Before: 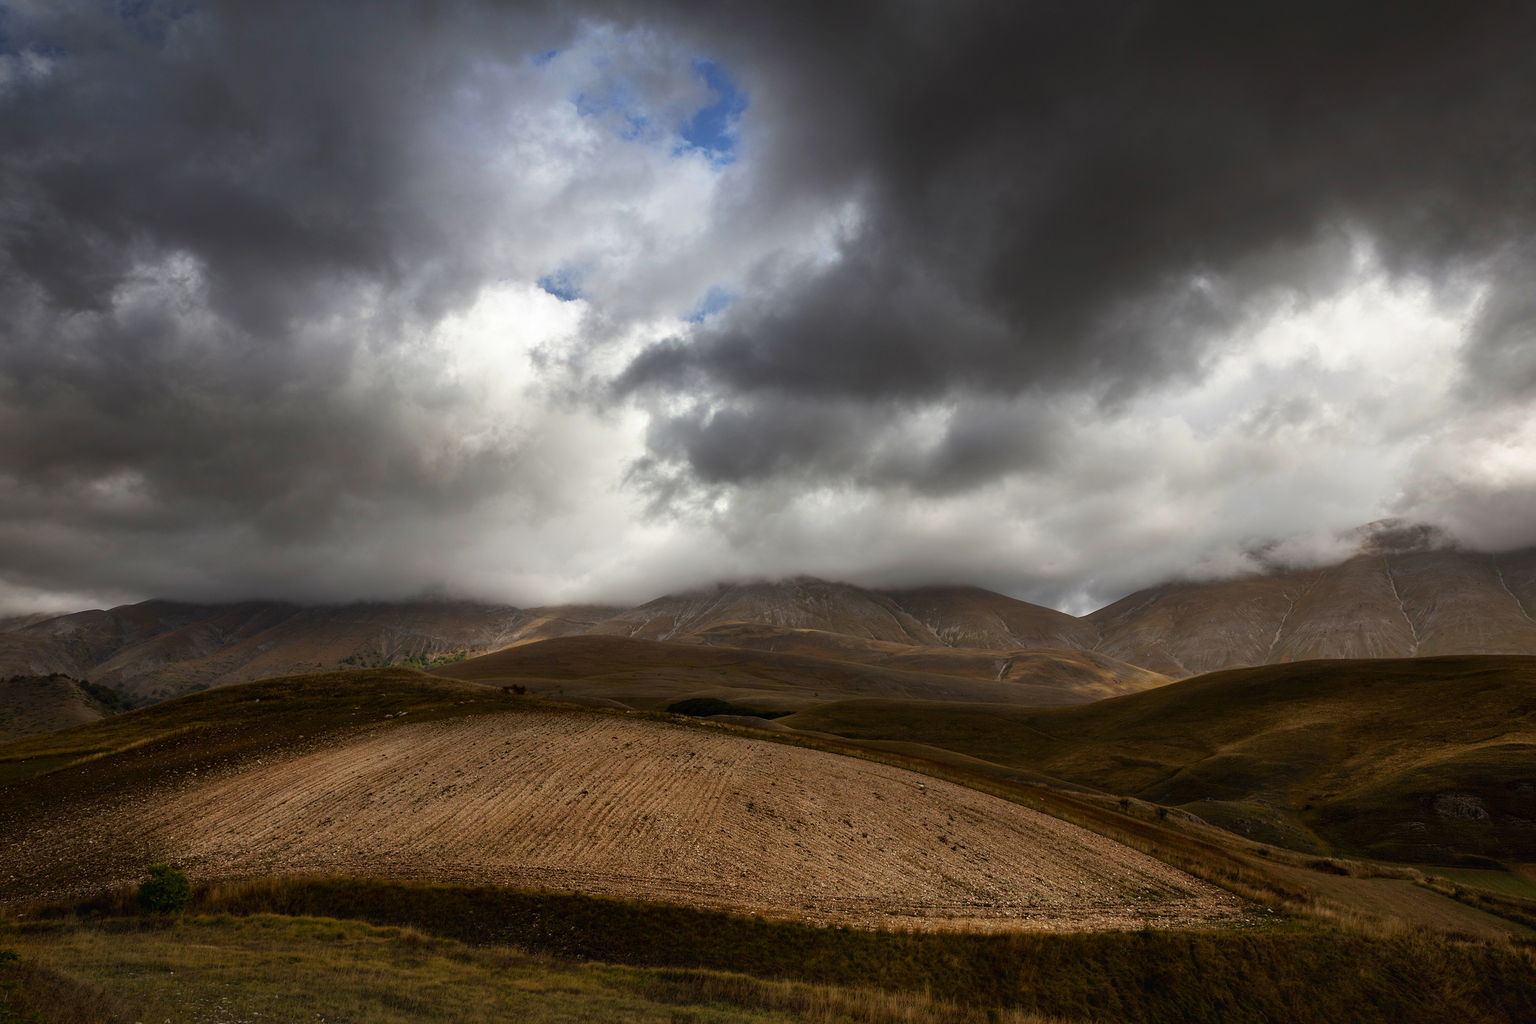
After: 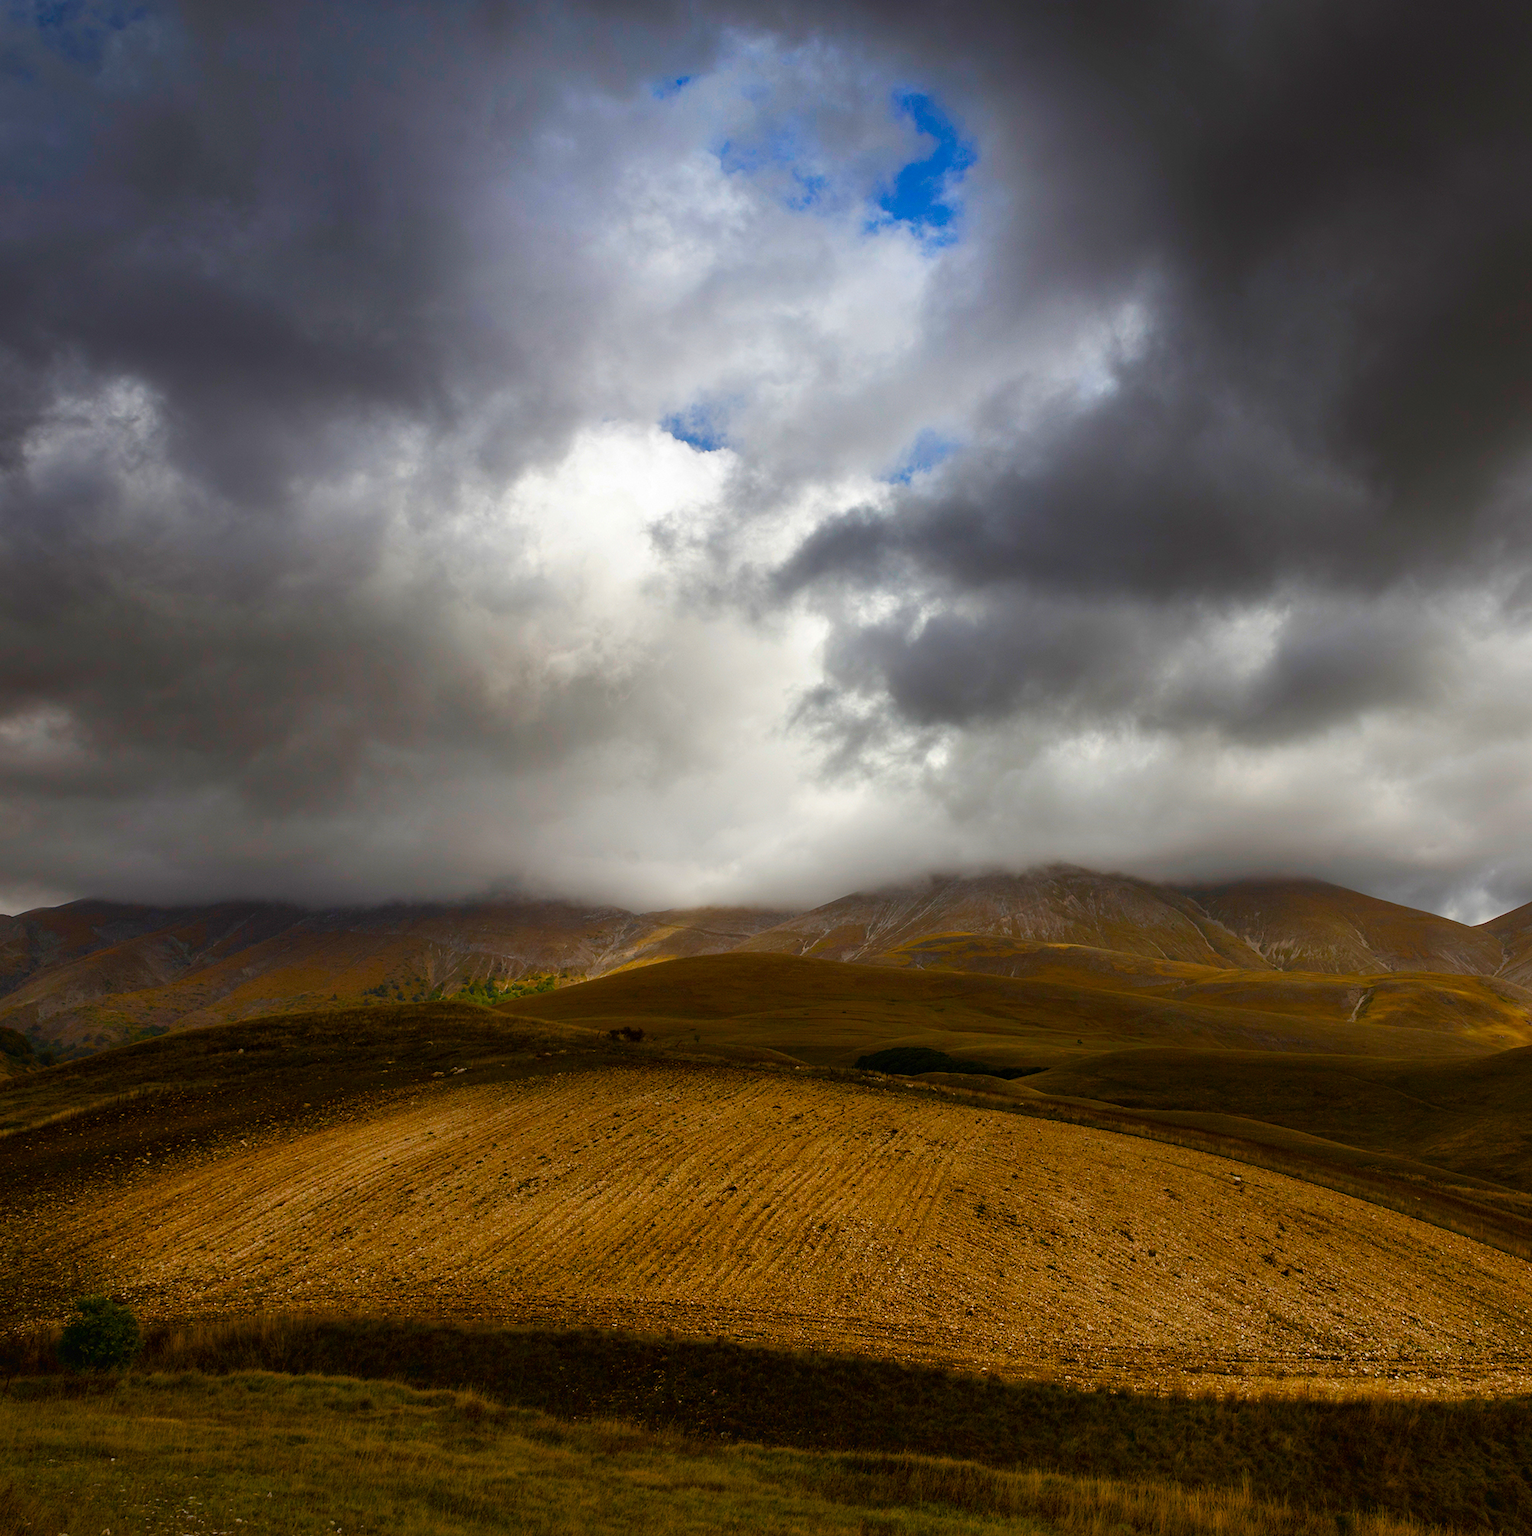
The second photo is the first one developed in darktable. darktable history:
color balance rgb: linear chroma grading › shadows 31.537%, linear chroma grading › global chroma -1.629%, linear chroma grading › mid-tones 4.22%, perceptual saturation grading › global saturation 34.893%, perceptual saturation grading › highlights -29.817%, perceptual saturation grading › shadows 35.393%, global vibrance 20%
crop and rotate: left 6.326%, right 27.124%
